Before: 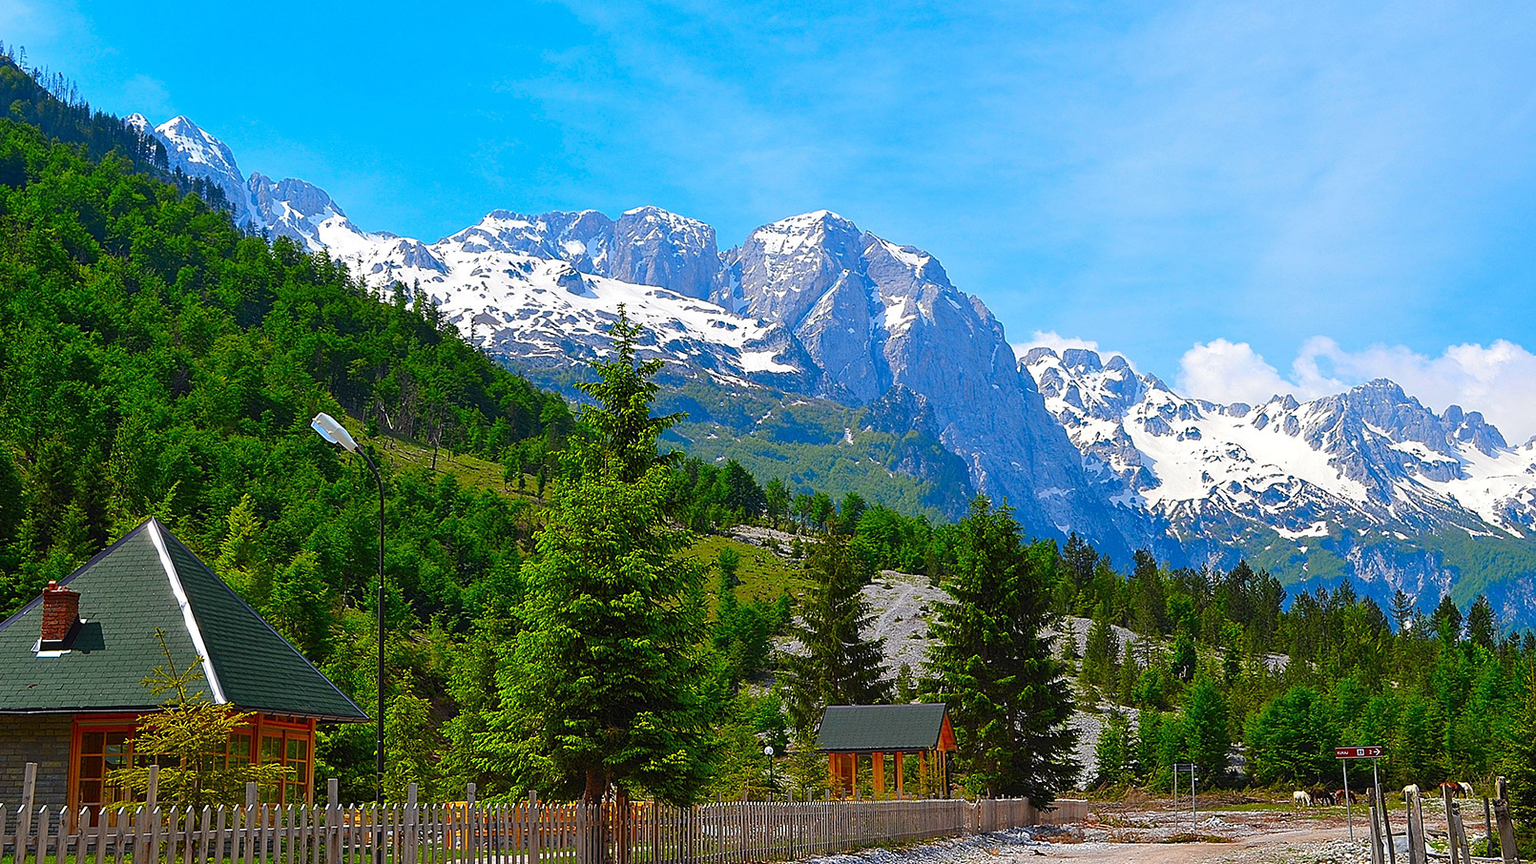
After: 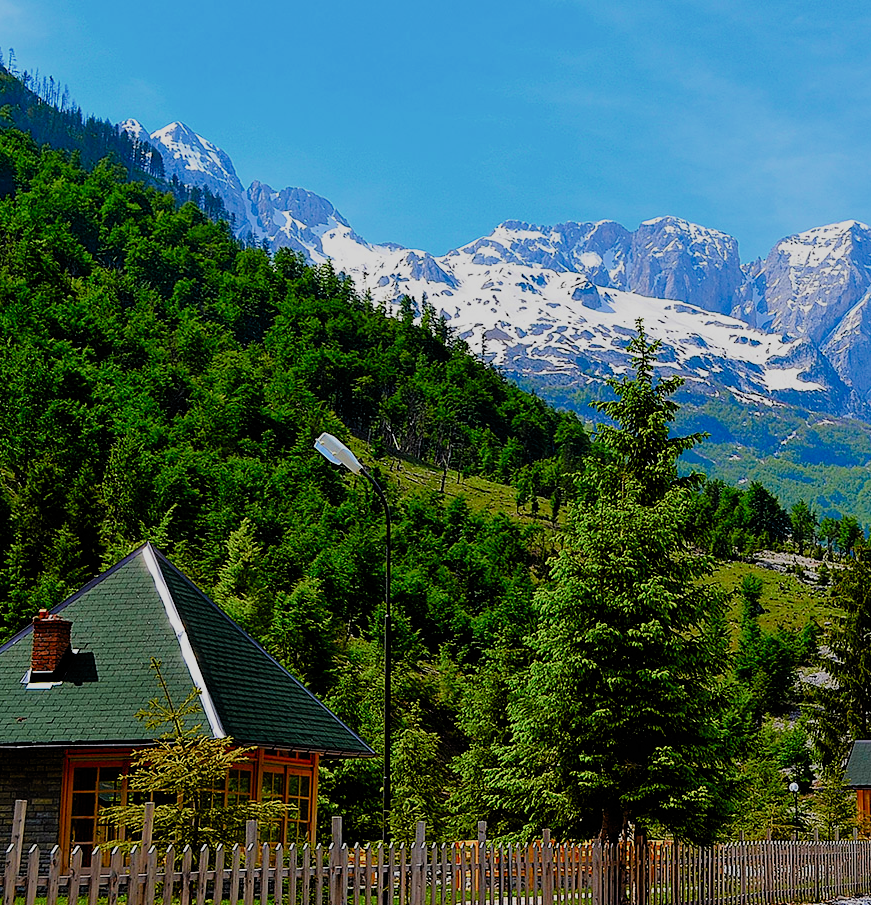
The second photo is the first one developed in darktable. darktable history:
velvia: on, module defaults
filmic rgb: black relative exposure -4.71 EV, white relative exposure 4.81 EV, hardness 2.35, latitude 36.91%, contrast 1.047, highlights saturation mix 1.29%, shadows ↔ highlights balance 1.19%, add noise in highlights 0.002, color science v3 (2019), use custom middle-gray values true, contrast in highlights soft
color balance rgb: perceptual saturation grading › global saturation 20%, perceptual saturation grading › highlights -50.371%, perceptual saturation grading › shadows 30.03%
crop: left 0.748%, right 45.137%, bottom 0.089%
